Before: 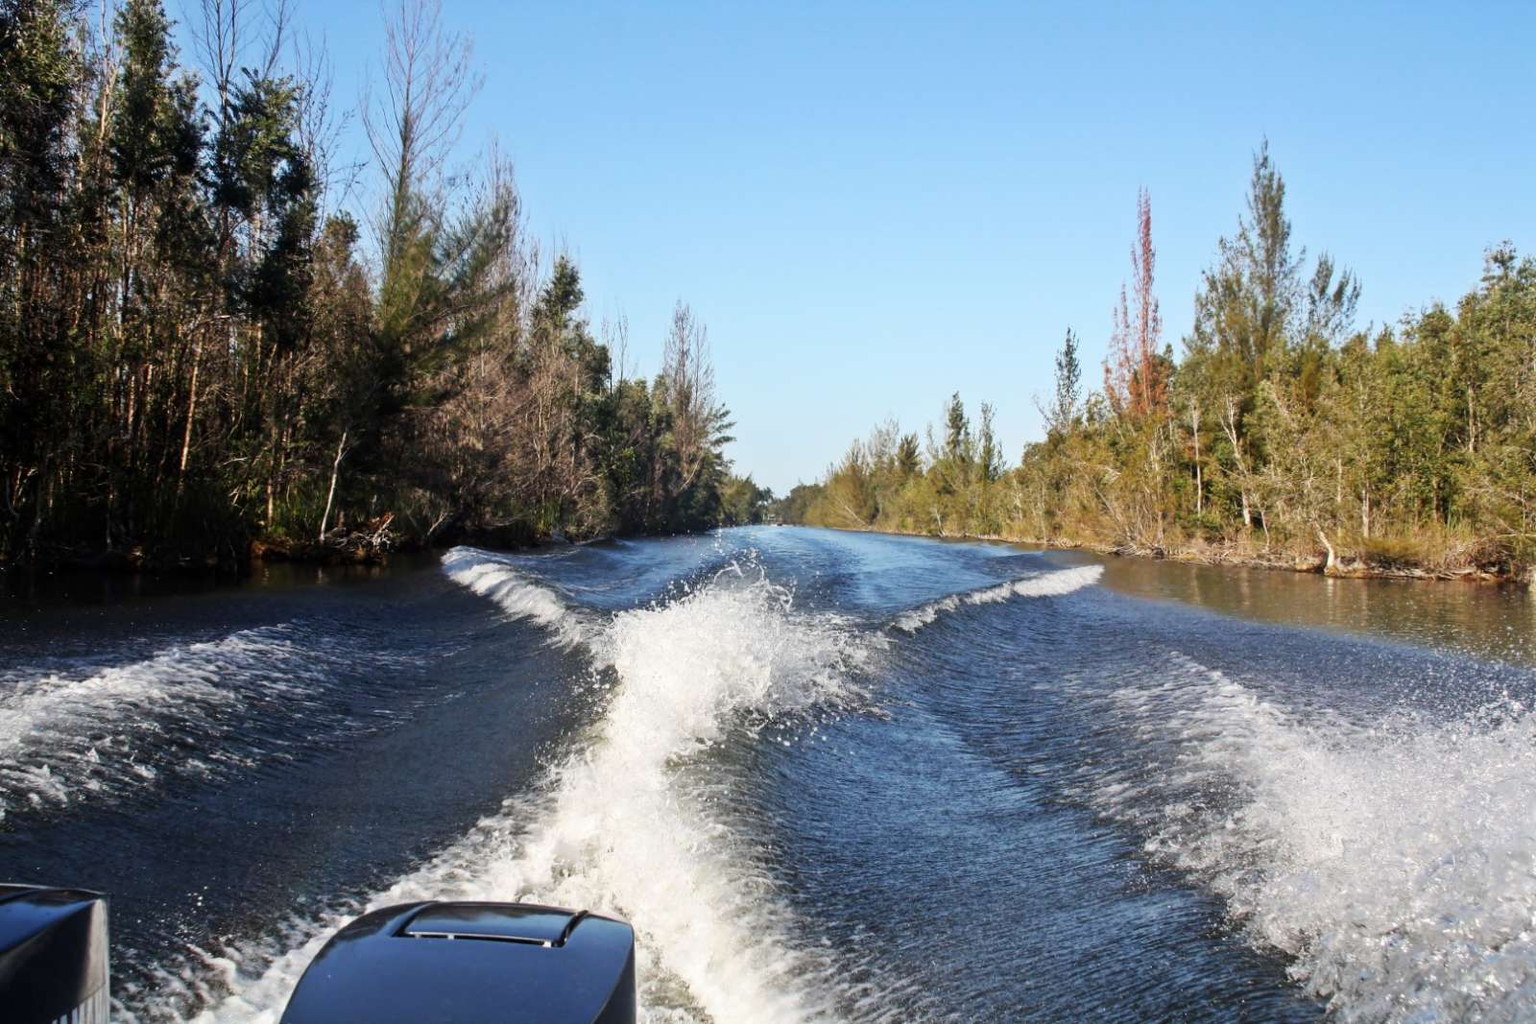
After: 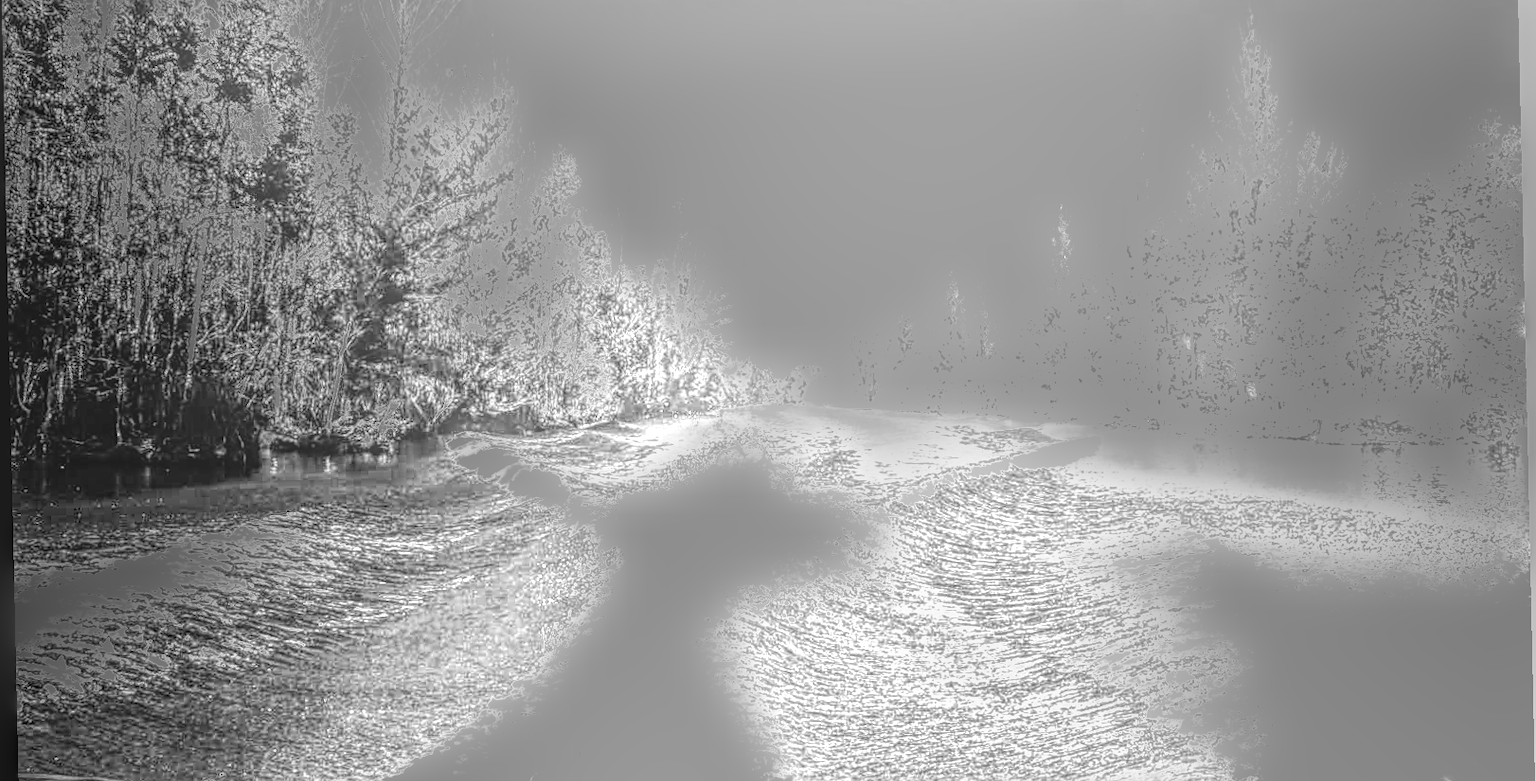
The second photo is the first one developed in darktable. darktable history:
crop and rotate: top 12.5%, bottom 12.5%
tone equalizer: -8 EV -0.417 EV, -7 EV -0.389 EV, -6 EV -0.333 EV, -5 EV -0.222 EV, -3 EV 0.222 EV, -2 EV 0.333 EV, -1 EV 0.389 EV, +0 EV 0.417 EV, edges refinement/feathering 500, mask exposure compensation -1.57 EV, preserve details no
monochrome: a -4.13, b 5.16, size 1
sharpen: on, module defaults
white balance: red 4.26, blue 1.802
rotate and perspective: rotation -1.24°, automatic cropping off
local contrast: highlights 0%, shadows 0%, detail 200%, midtone range 0.25
base curve: exposure shift 0, preserve colors none
